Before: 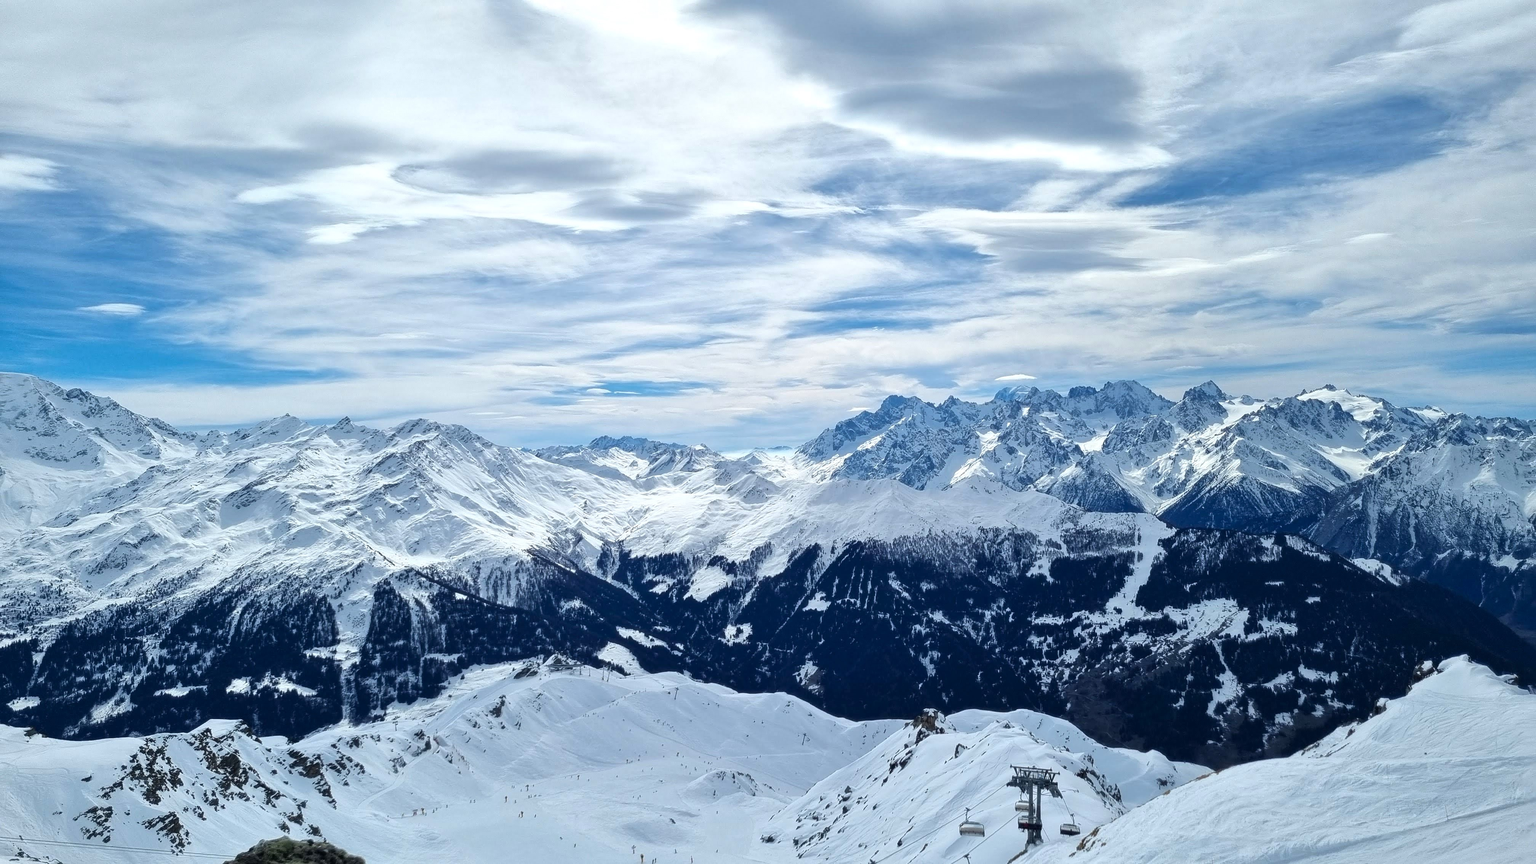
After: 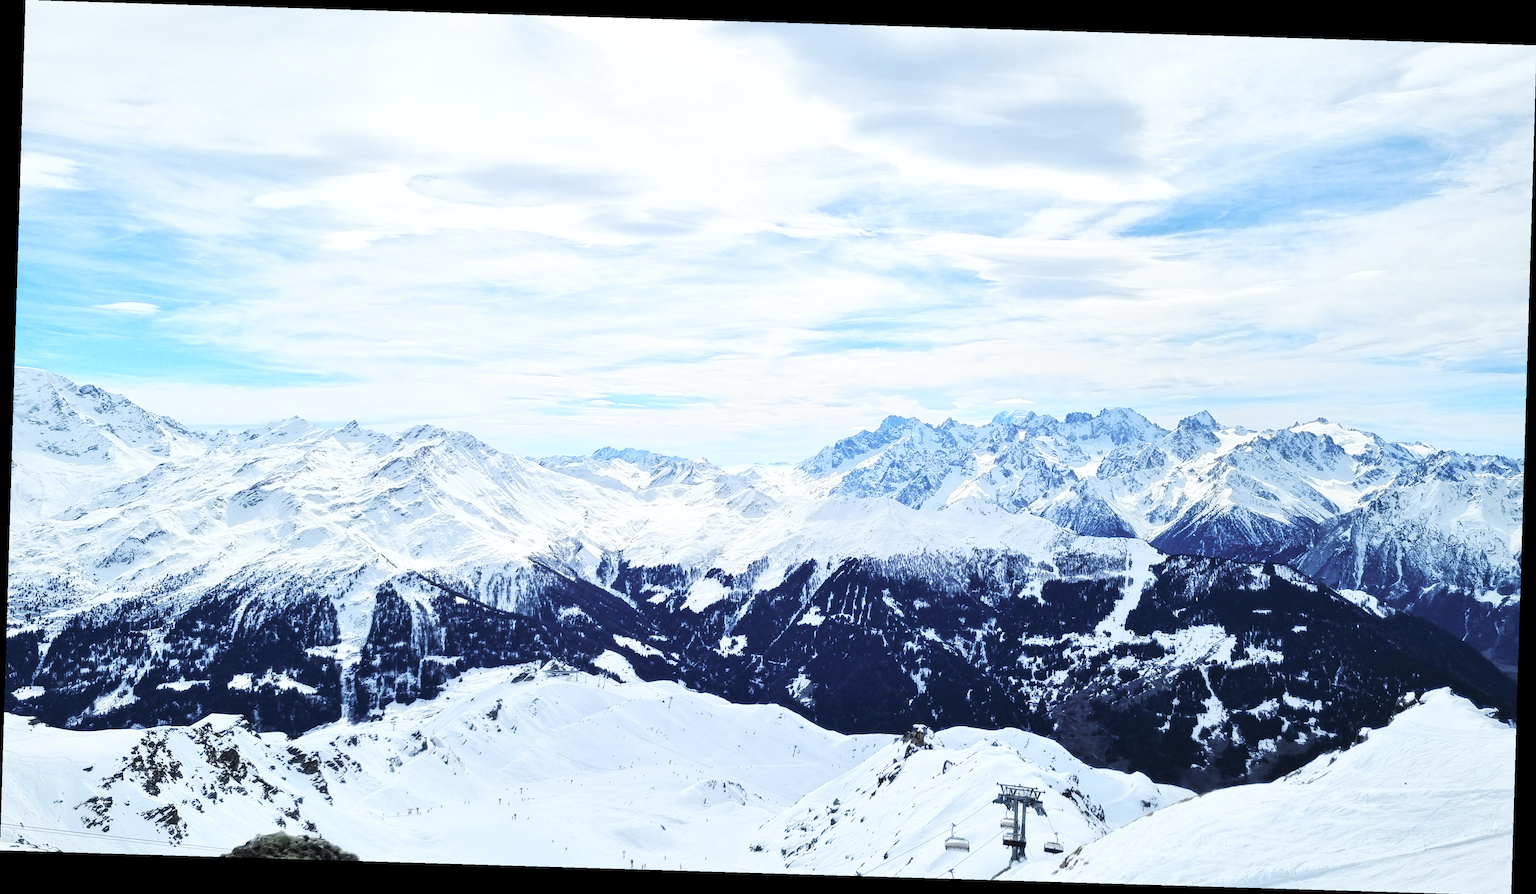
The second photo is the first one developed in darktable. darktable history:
contrast brightness saturation: brightness 0.15
base curve: curves: ch0 [(0, 0) (0.032, 0.025) (0.121, 0.166) (0.206, 0.329) (0.605, 0.79) (1, 1)], preserve colors none
color zones: curves: ch0 [(0, 0.5) (0.125, 0.4) (0.25, 0.5) (0.375, 0.4) (0.5, 0.4) (0.625, 0.6) (0.75, 0.6) (0.875, 0.5)]; ch1 [(0, 0.35) (0.125, 0.45) (0.25, 0.35) (0.375, 0.35) (0.5, 0.35) (0.625, 0.35) (0.75, 0.45) (0.875, 0.35)]; ch2 [(0, 0.6) (0.125, 0.5) (0.25, 0.5) (0.375, 0.6) (0.5, 0.6) (0.625, 0.5) (0.75, 0.5) (0.875, 0.5)]
rotate and perspective: rotation 1.72°, automatic cropping off
